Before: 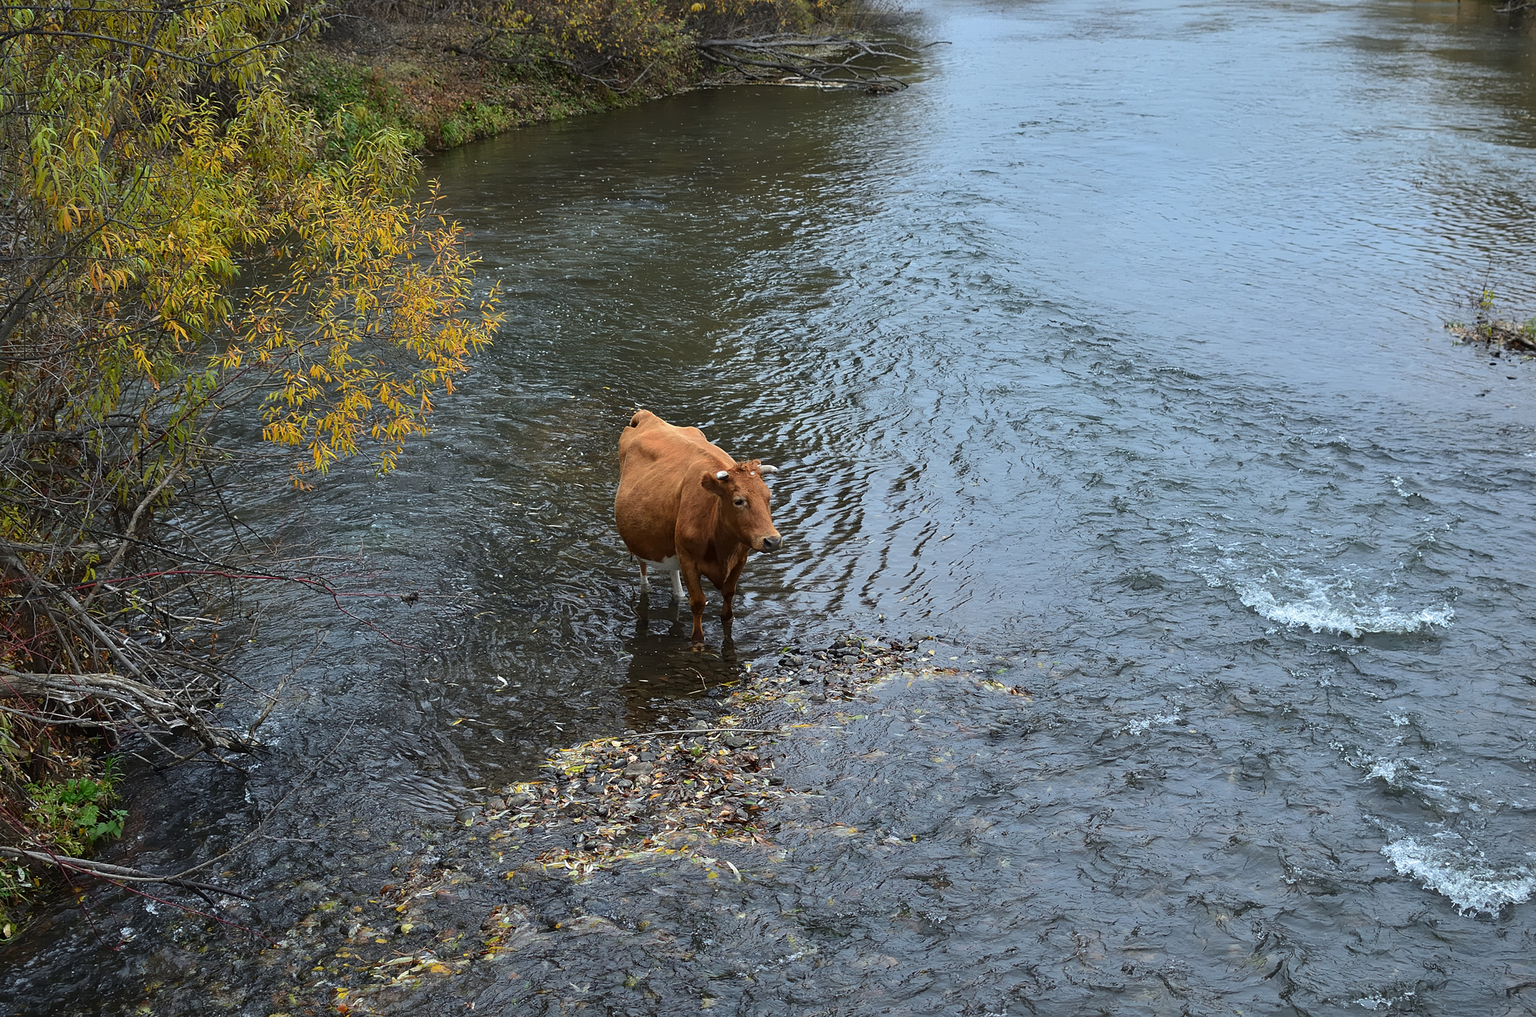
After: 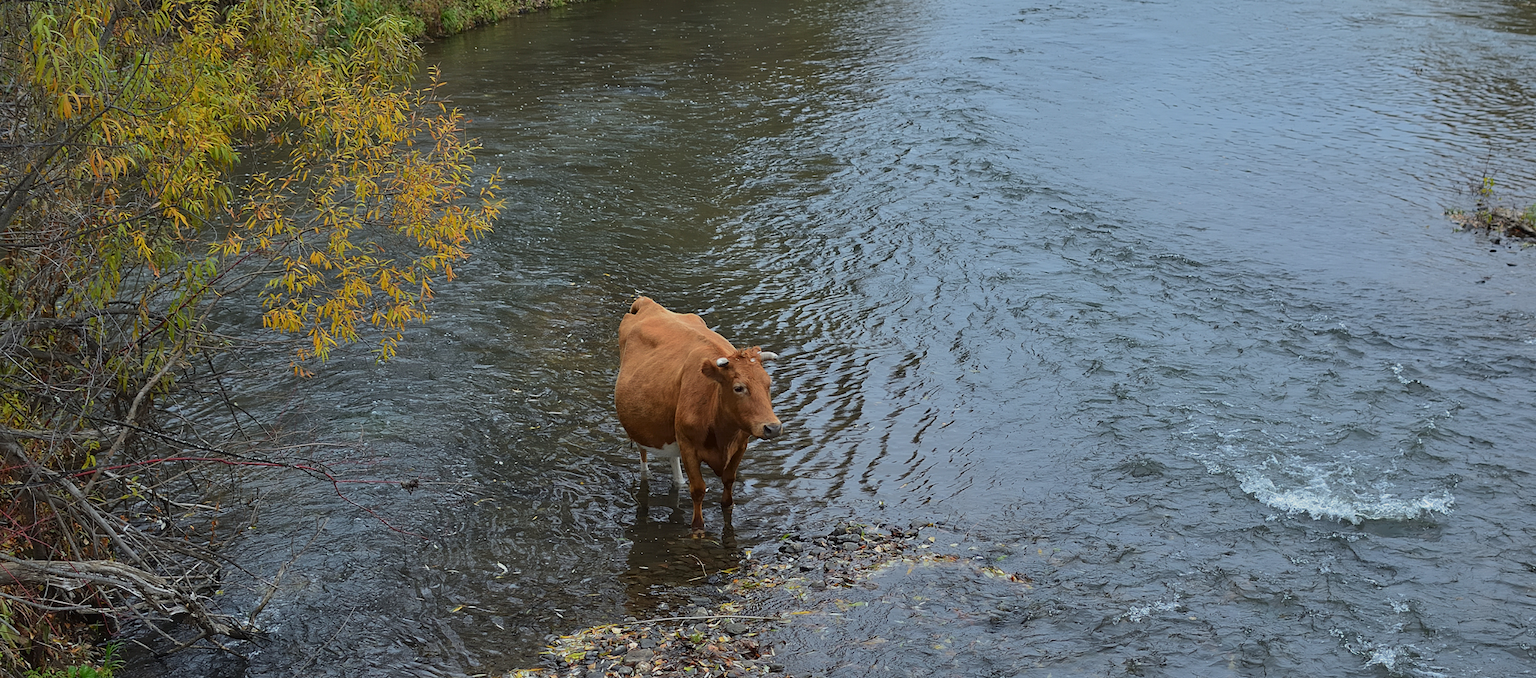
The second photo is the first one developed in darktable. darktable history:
crop: top 11.166%, bottom 22.168%
tone equalizer: -8 EV 0.25 EV, -7 EV 0.417 EV, -6 EV 0.417 EV, -5 EV 0.25 EV, -3 EV -0.25 EV, -2 EV -0.417 EV, -1 EV -0.417 EV, +0 EV -0.25 EV, edges refinement/feathering 500, mask exposure compensation -1.57 EV, preserve details guided filter
